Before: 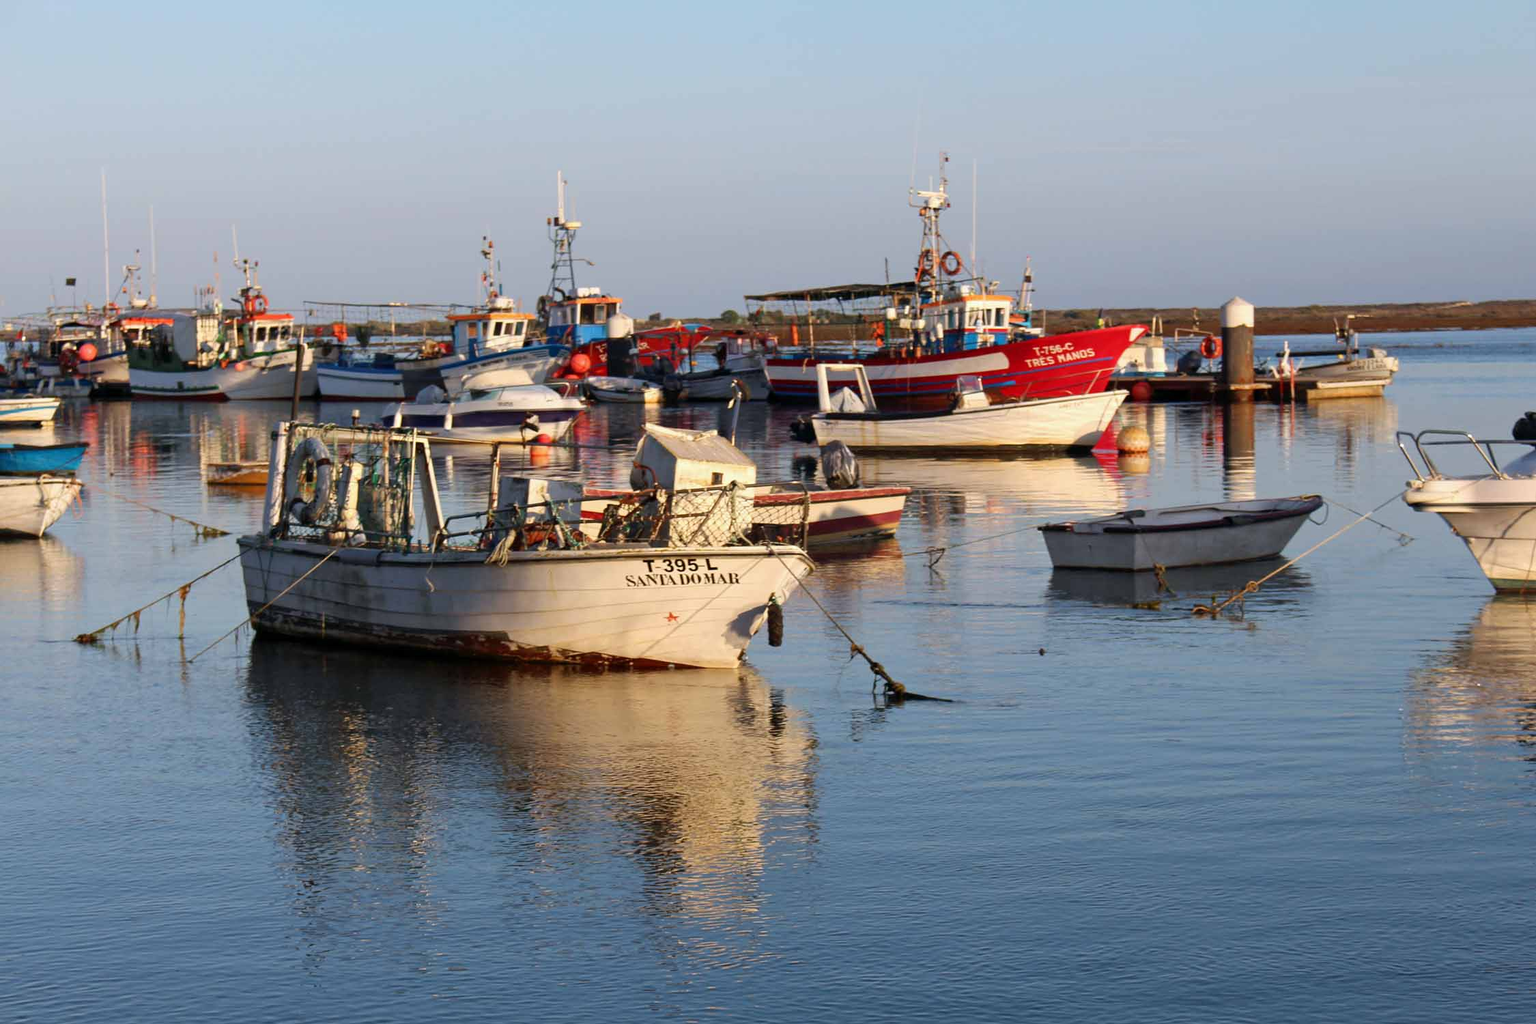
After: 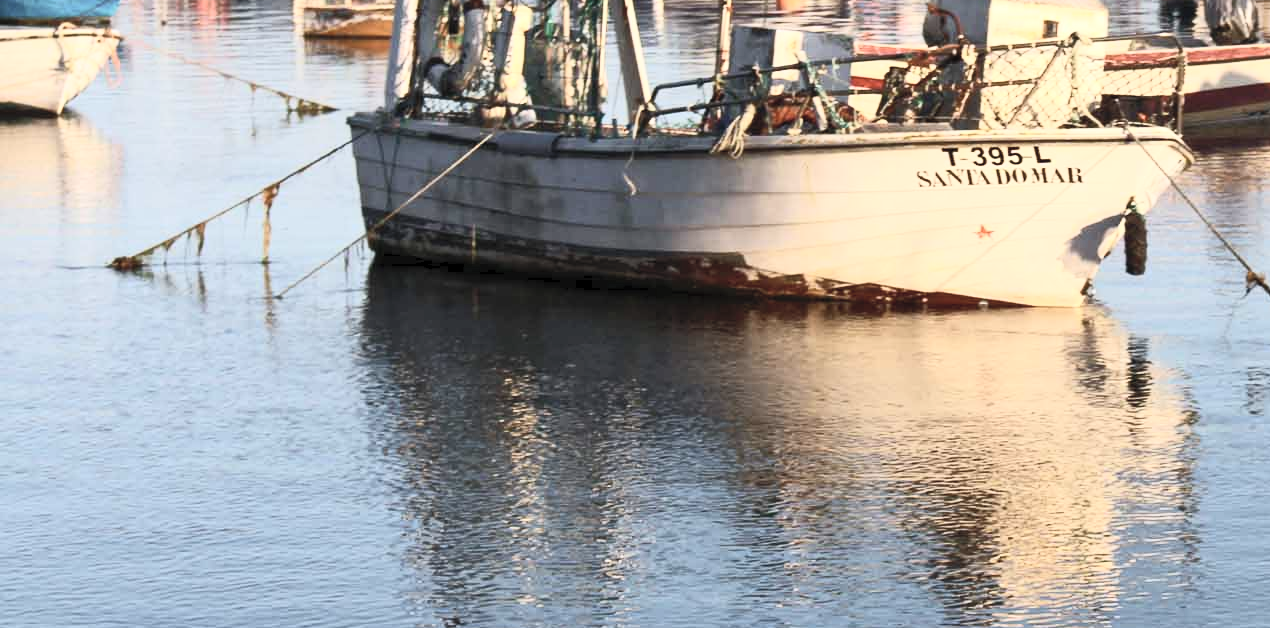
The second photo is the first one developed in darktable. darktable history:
crop: top 44.817%, right 43.539%, bottom 13.283%
contrast brightness saturation: contrast 0.443, brightness 0.553, saturation -0.186
